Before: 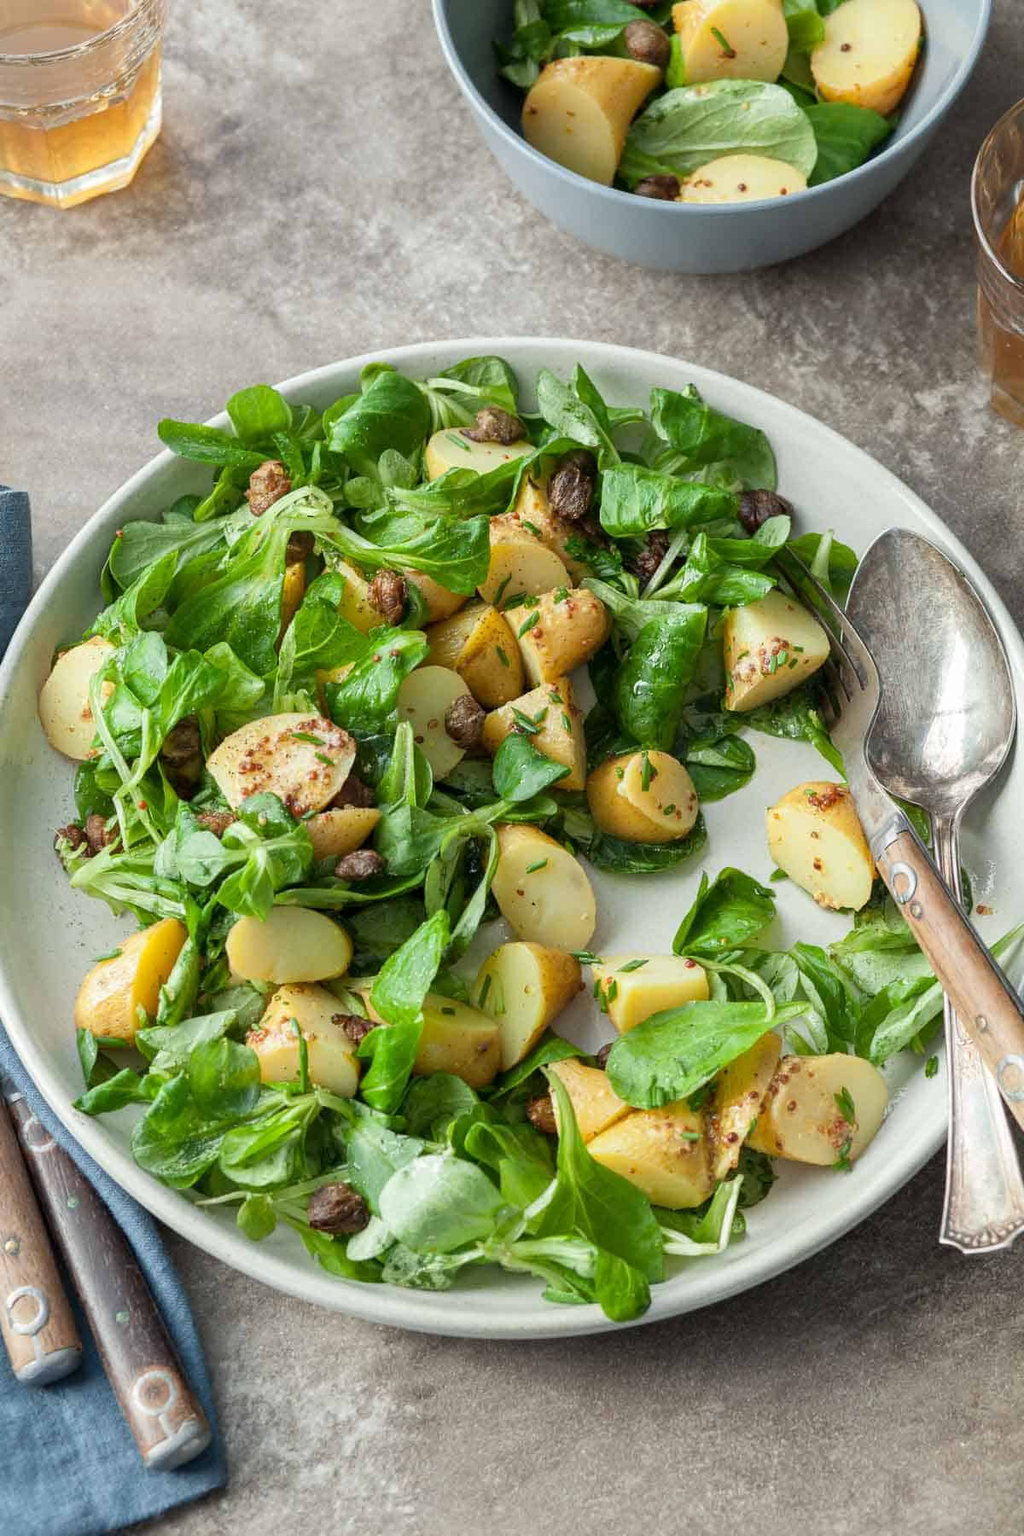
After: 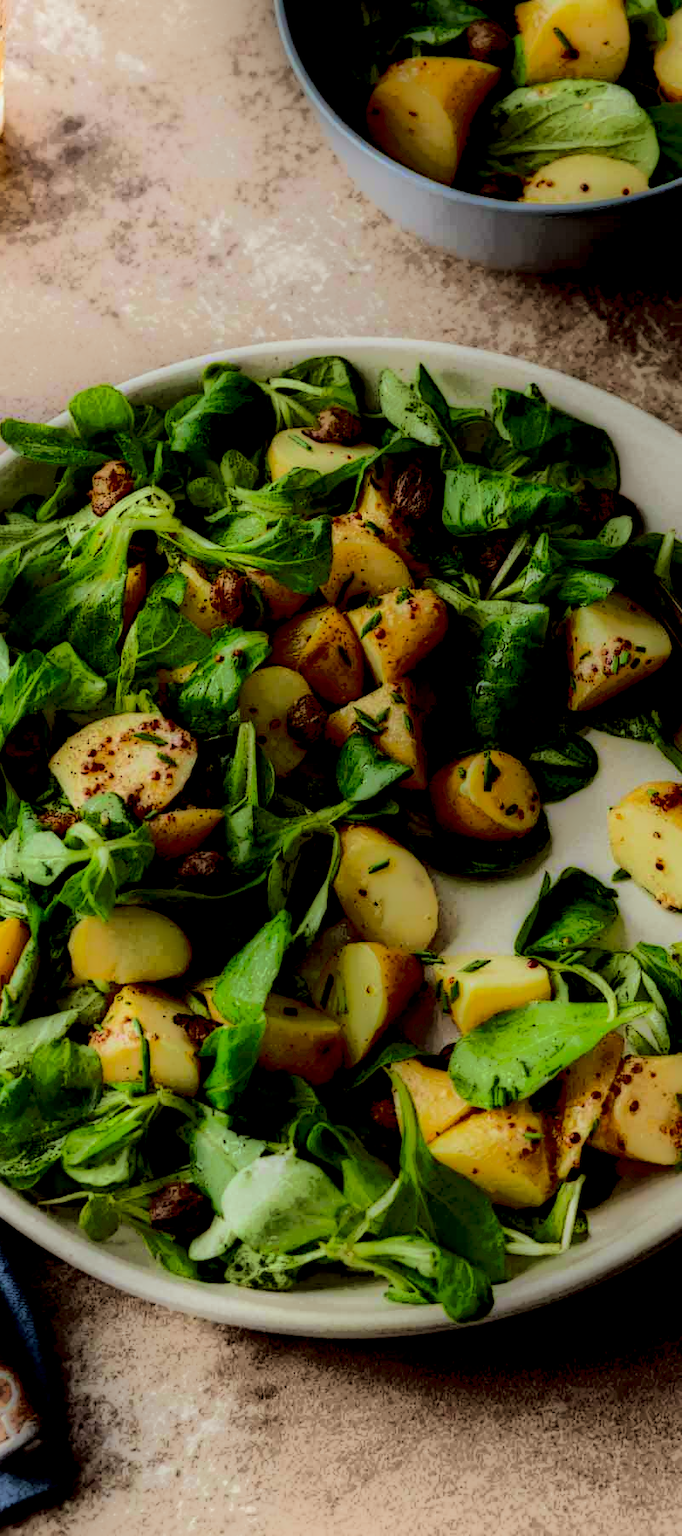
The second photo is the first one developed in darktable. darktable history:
exposure: black level correction 0.001, compensate highlight preservation false
crop and rotate: left 15.446%, right 17.836%
rgb levels: mode RGB, independent channels, levels [[0, 0.5, 1], [0, 0.521, 1], [0, 0.536, 1]]
color zones: curves: ch1 [(0, 0.469) (0.01, 0.469) (0.12, 0.446) (0.248, 0.469) (0.5, 0.5) (0.748, 0.5) (0.99, 0.469) (1, 0.469)]
velvia: strength 39.63%
contrast brightness saturation: contrast 0.4, brightness 0.1, saturation 0.21
local contrast: highlights 0%, shadows 198%, detail 164%, midtone range 0.001
